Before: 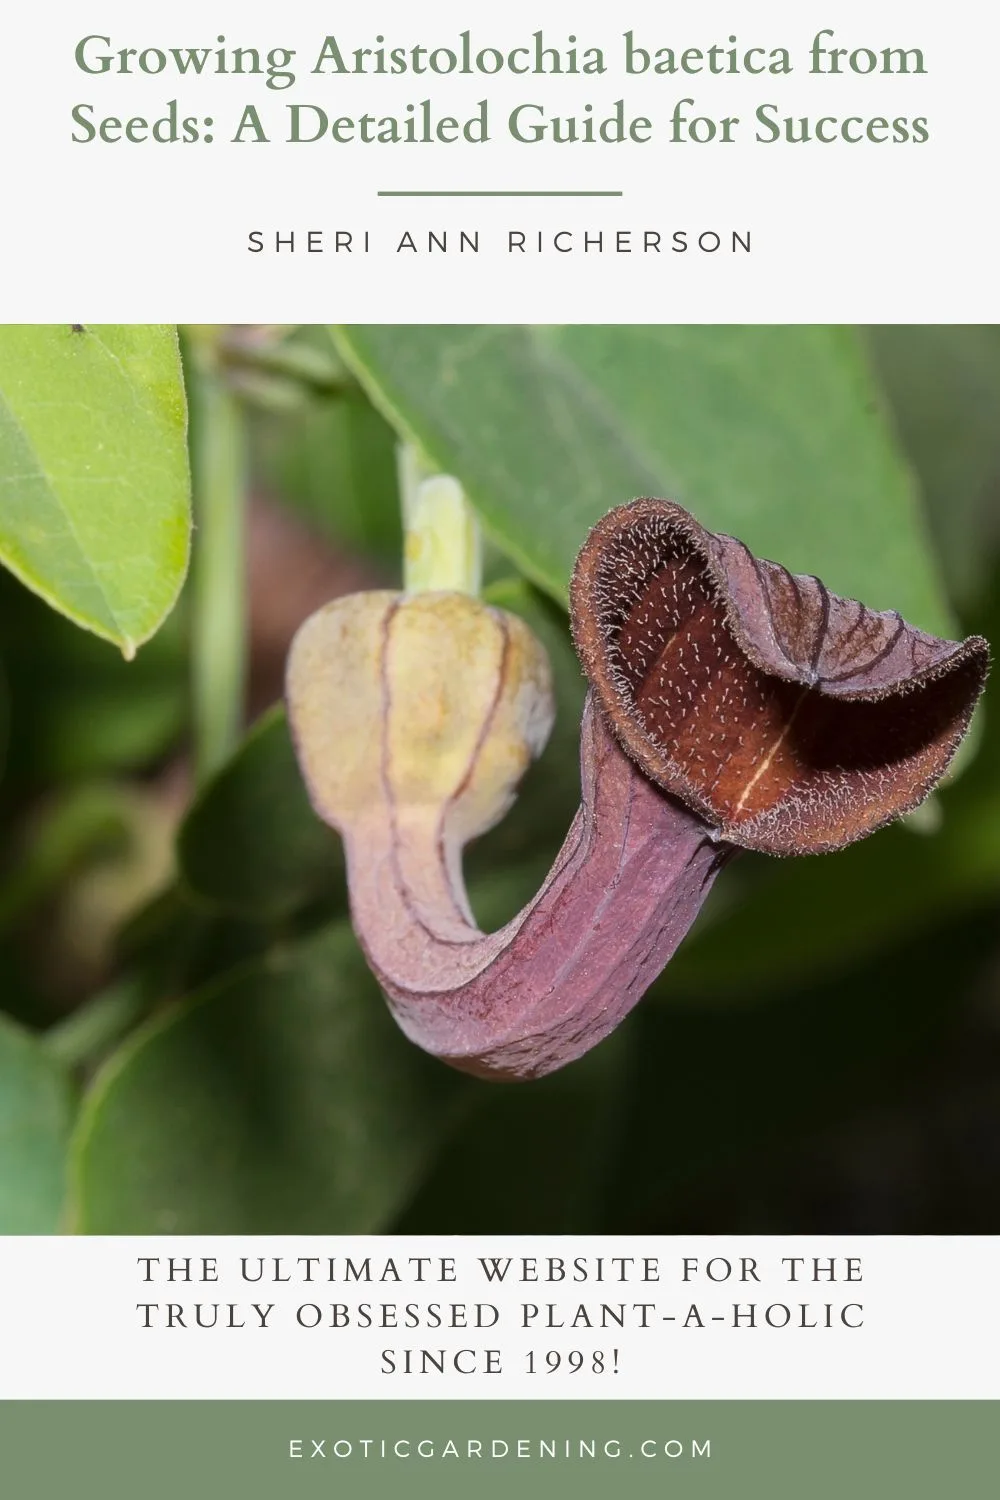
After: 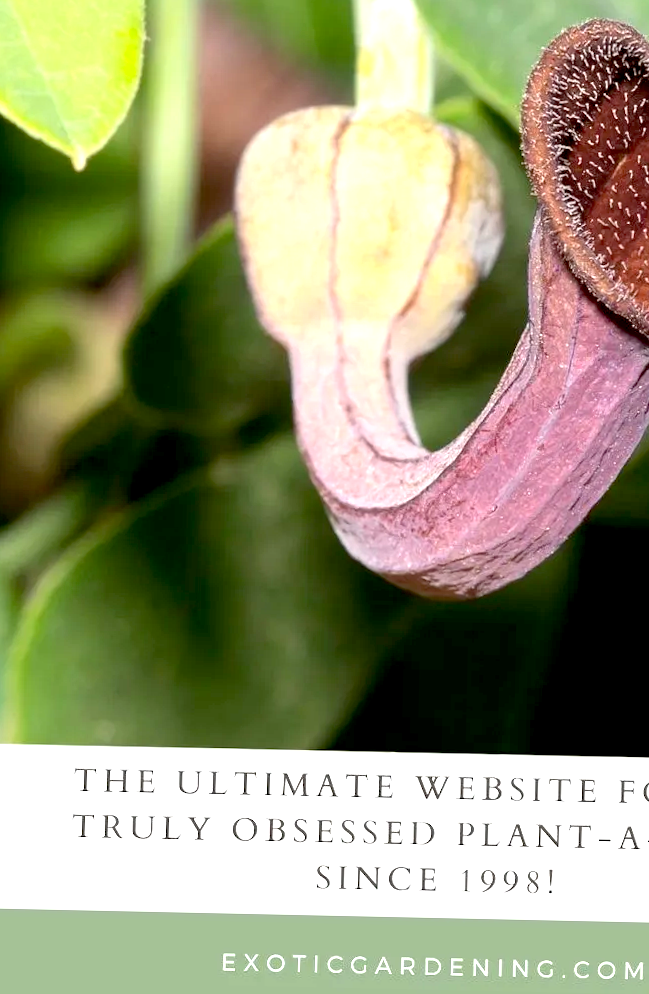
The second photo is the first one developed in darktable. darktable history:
crop and rotate: angle -1.23°, left 3.82%, top 31.564%, right 29.184%
exposure: black level correction 0.01, exposure 1 EV, compensate highlight preservation false
